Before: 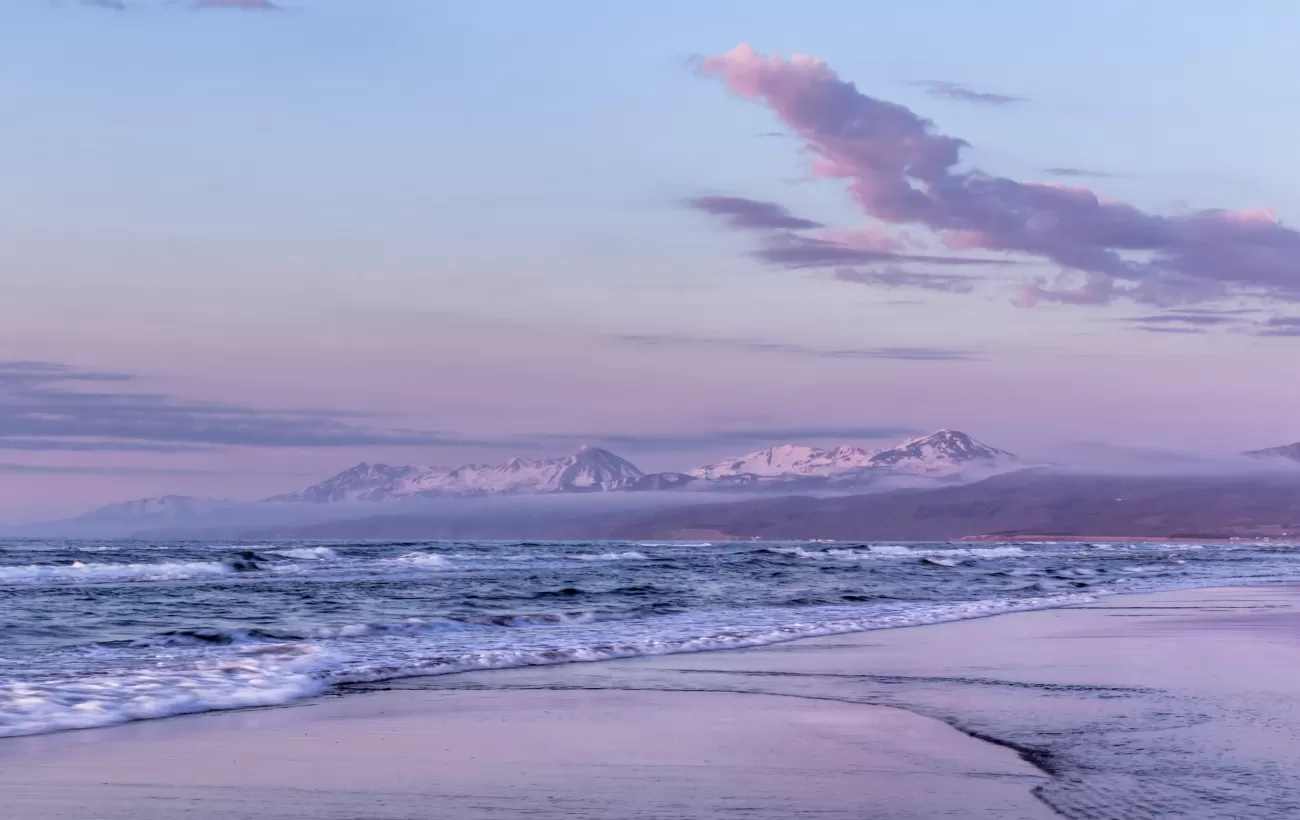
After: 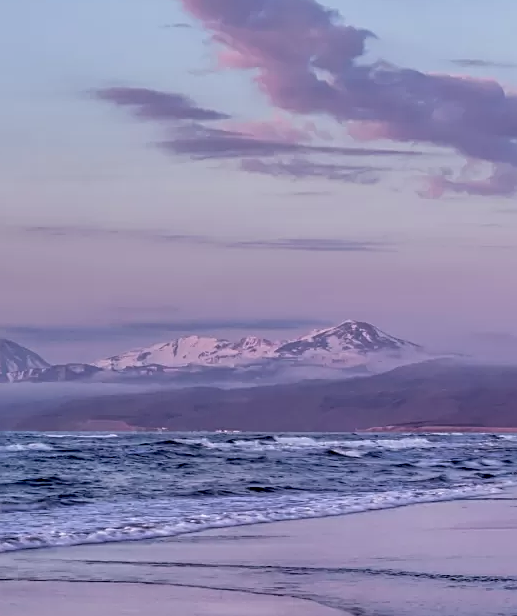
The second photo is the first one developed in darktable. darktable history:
sharpen: on, module defaults
crop: left 45.721%, top 13.393%, right 14.118%, bottom 10.01%
exposure: black level correction 0.006, exposure -0.226 EV, compensate highlight preservation false
